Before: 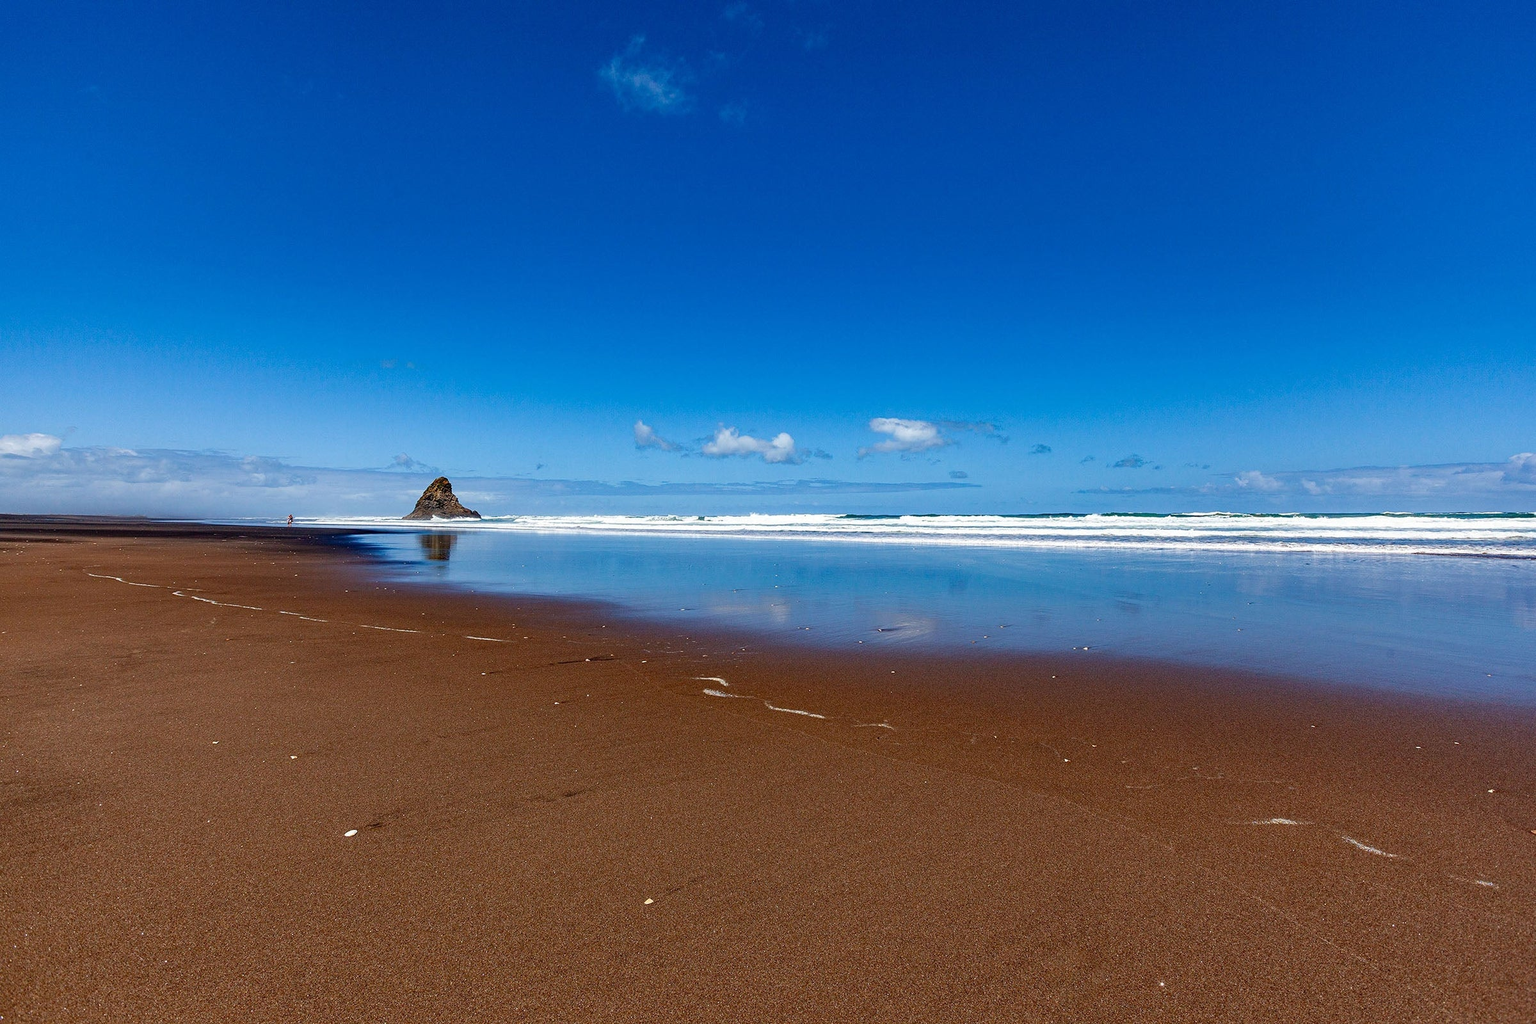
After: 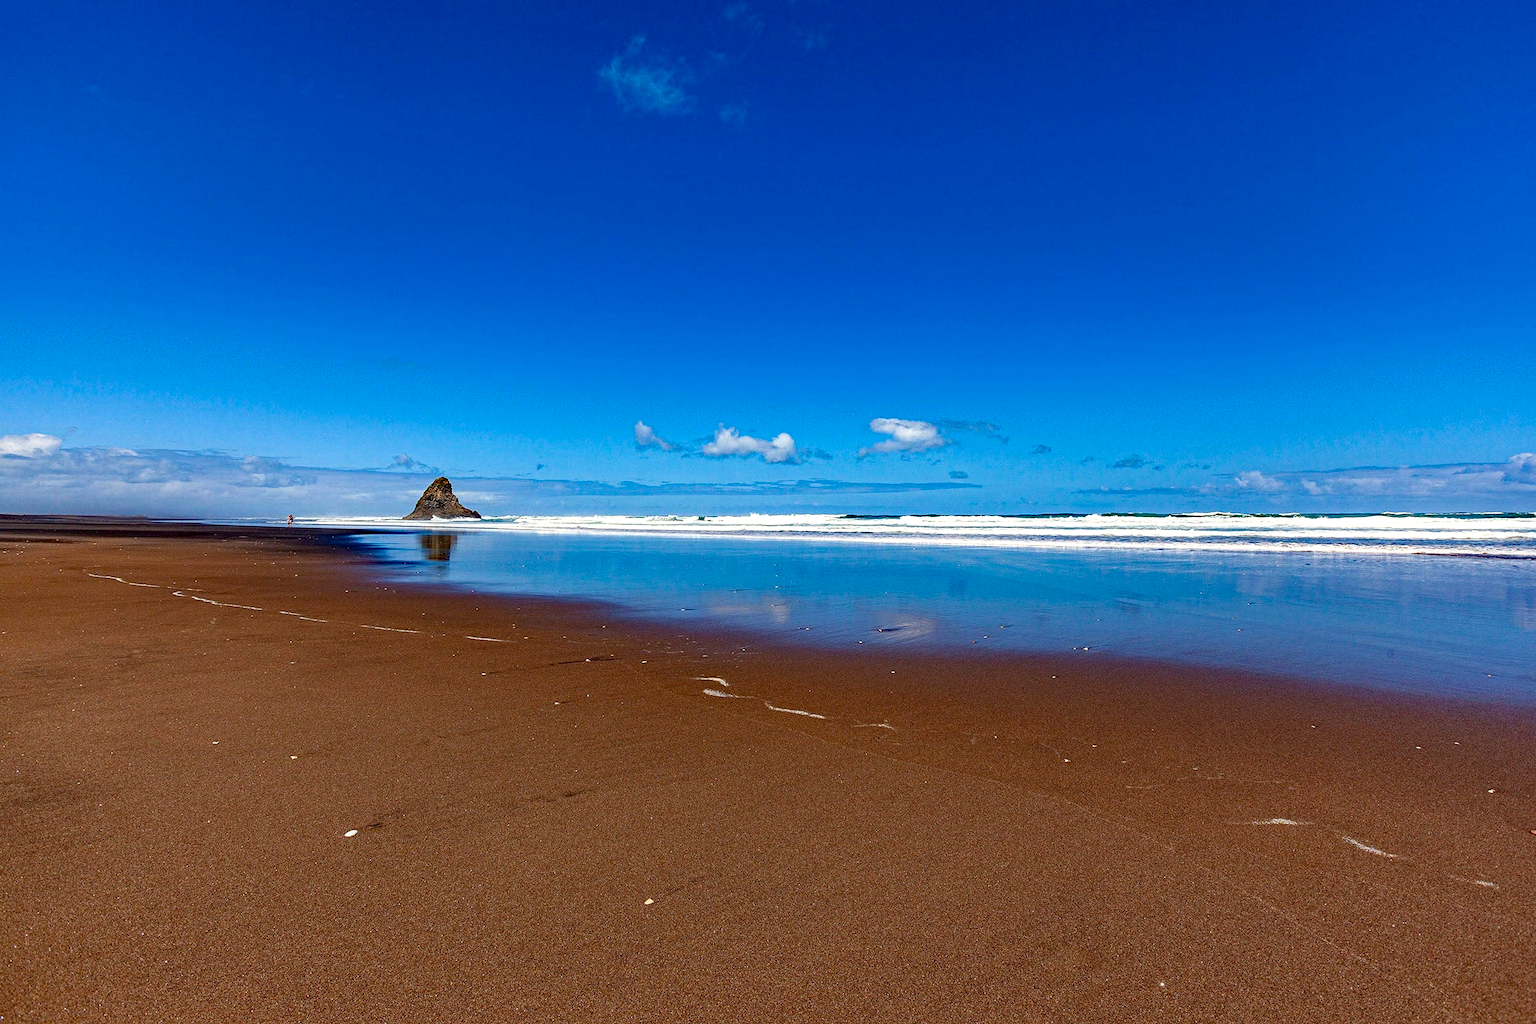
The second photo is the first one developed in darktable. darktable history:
haze removal: strength 0.42, compatibility mode true, adaptive false
contrast brightness saturation: contrast 0.1, brightness 0.03, saturation 0.09
